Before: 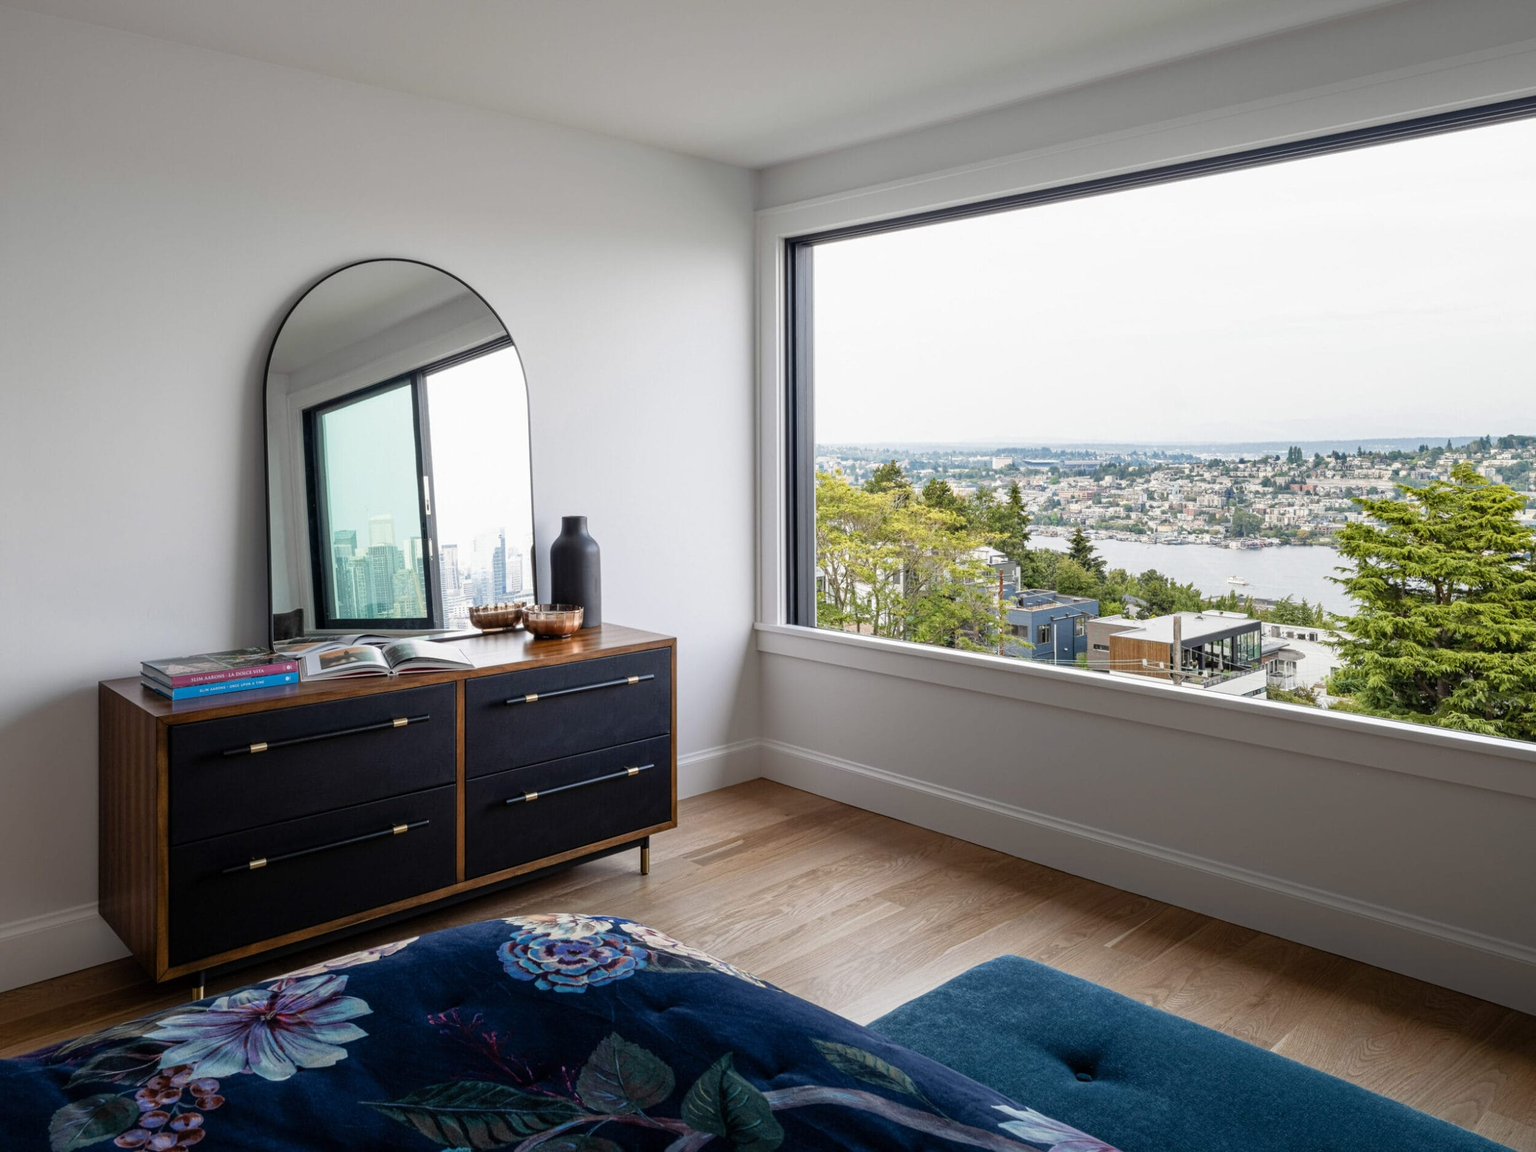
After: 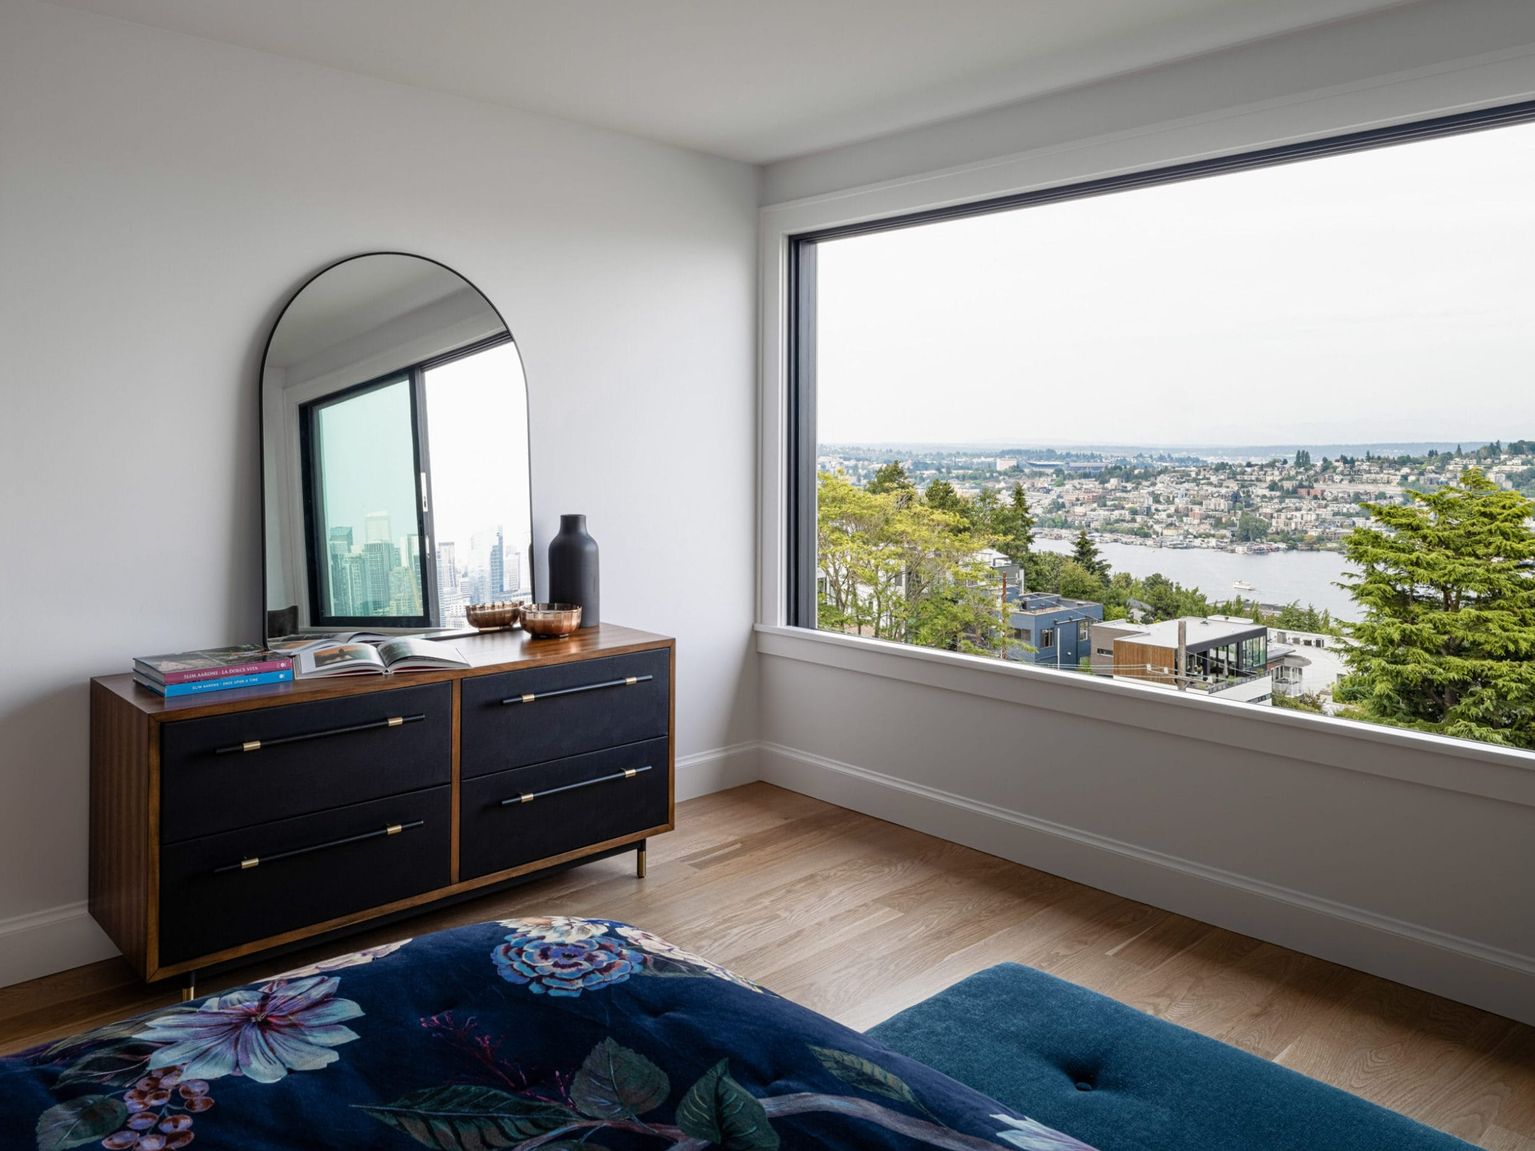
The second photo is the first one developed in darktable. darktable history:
crop and rotate: angle -0.5°
